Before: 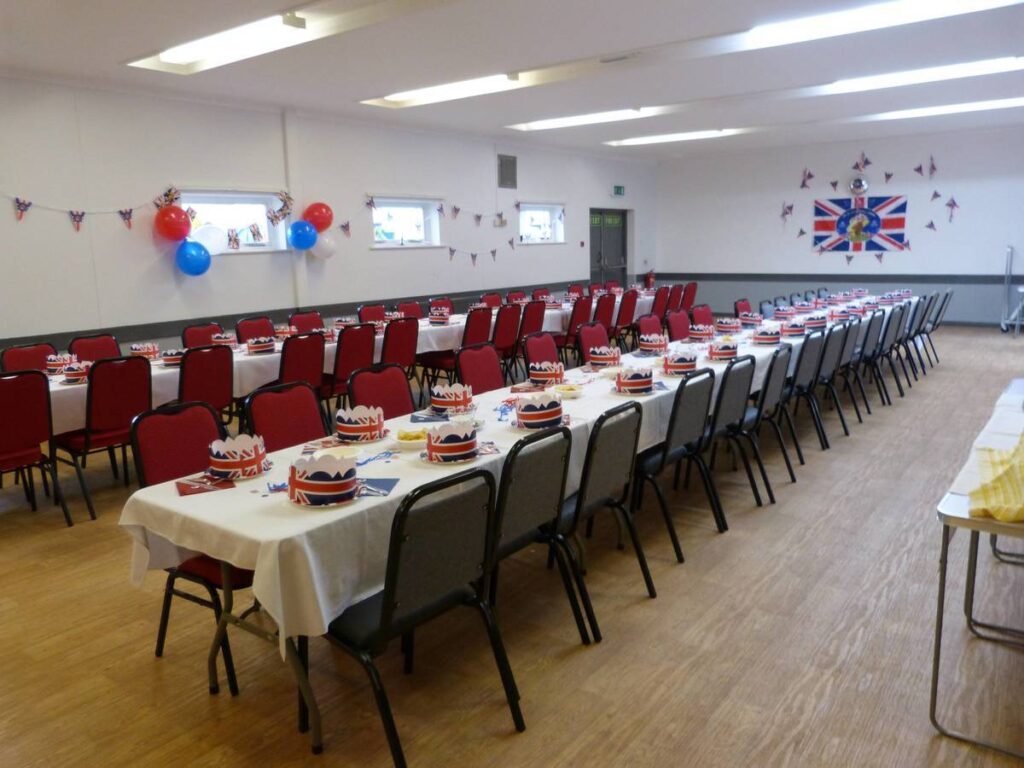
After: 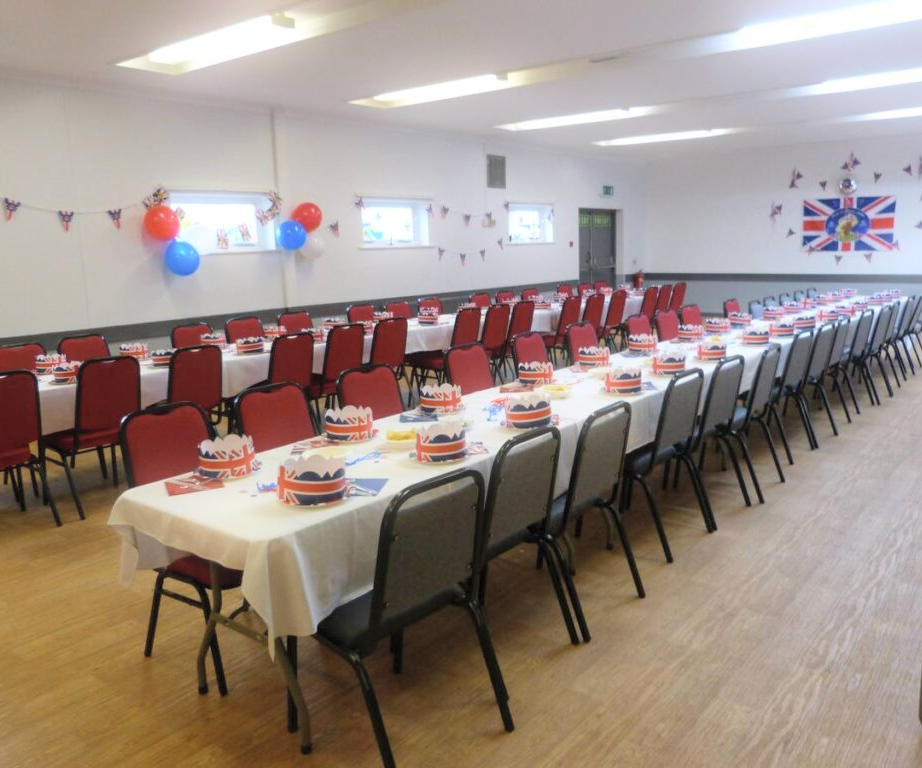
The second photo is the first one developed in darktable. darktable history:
bloom: size 5%, threshold 95%, strength 15%
contrast brightness saturation: brightness 0.15
crop and rotate: left 1.088%, right 8.807%
